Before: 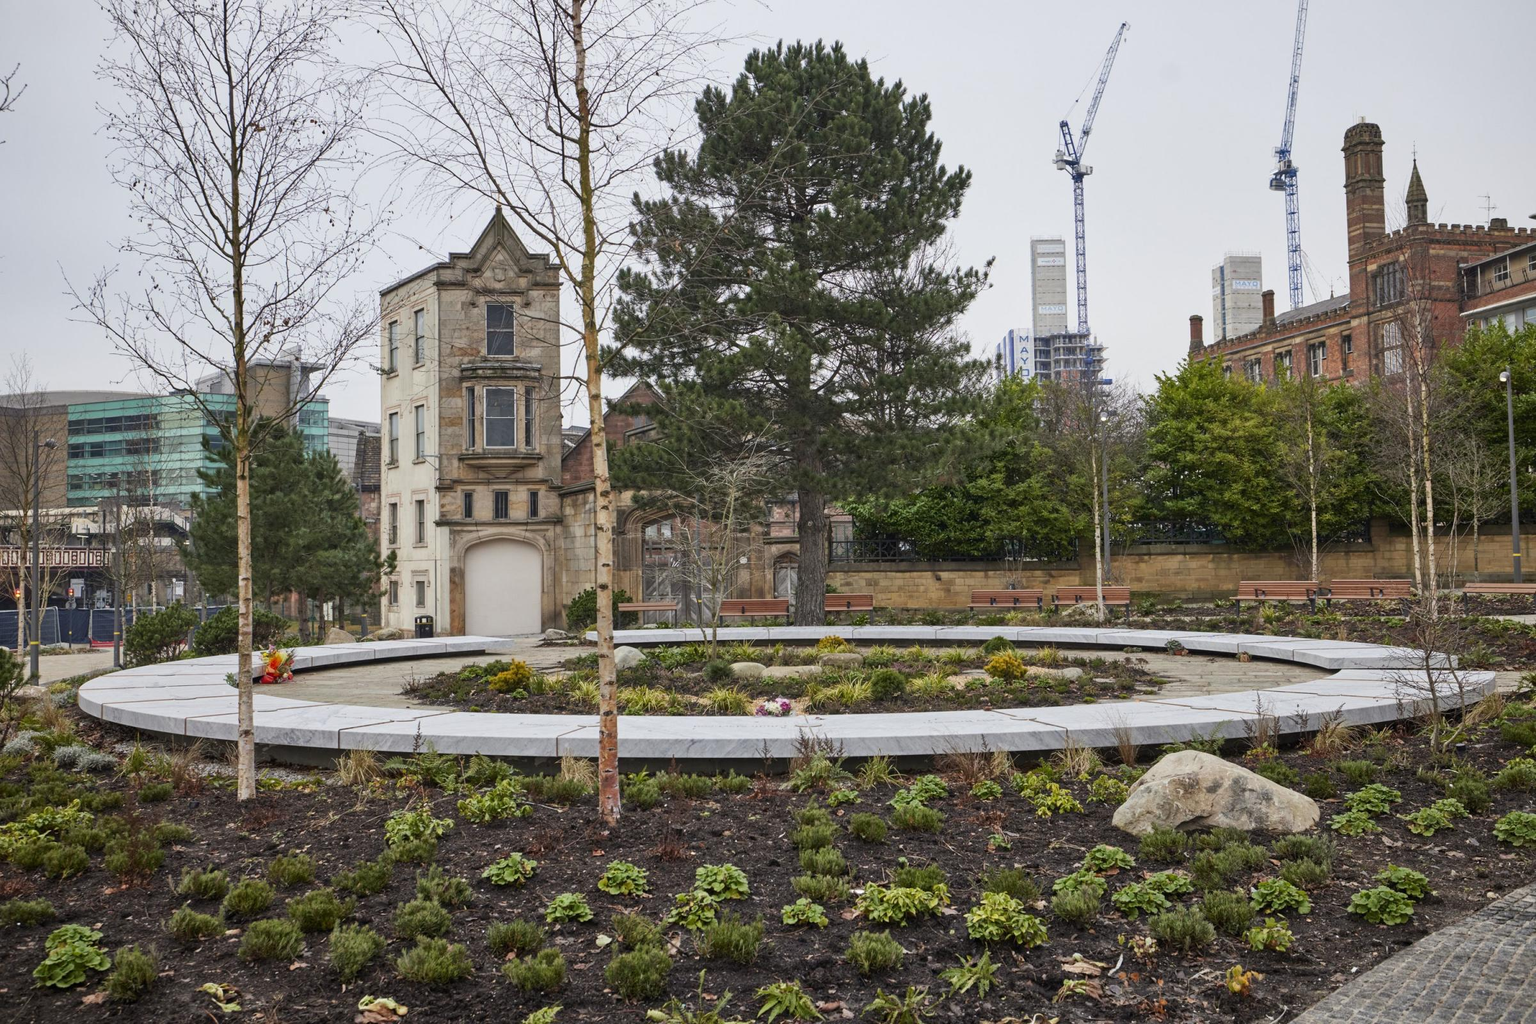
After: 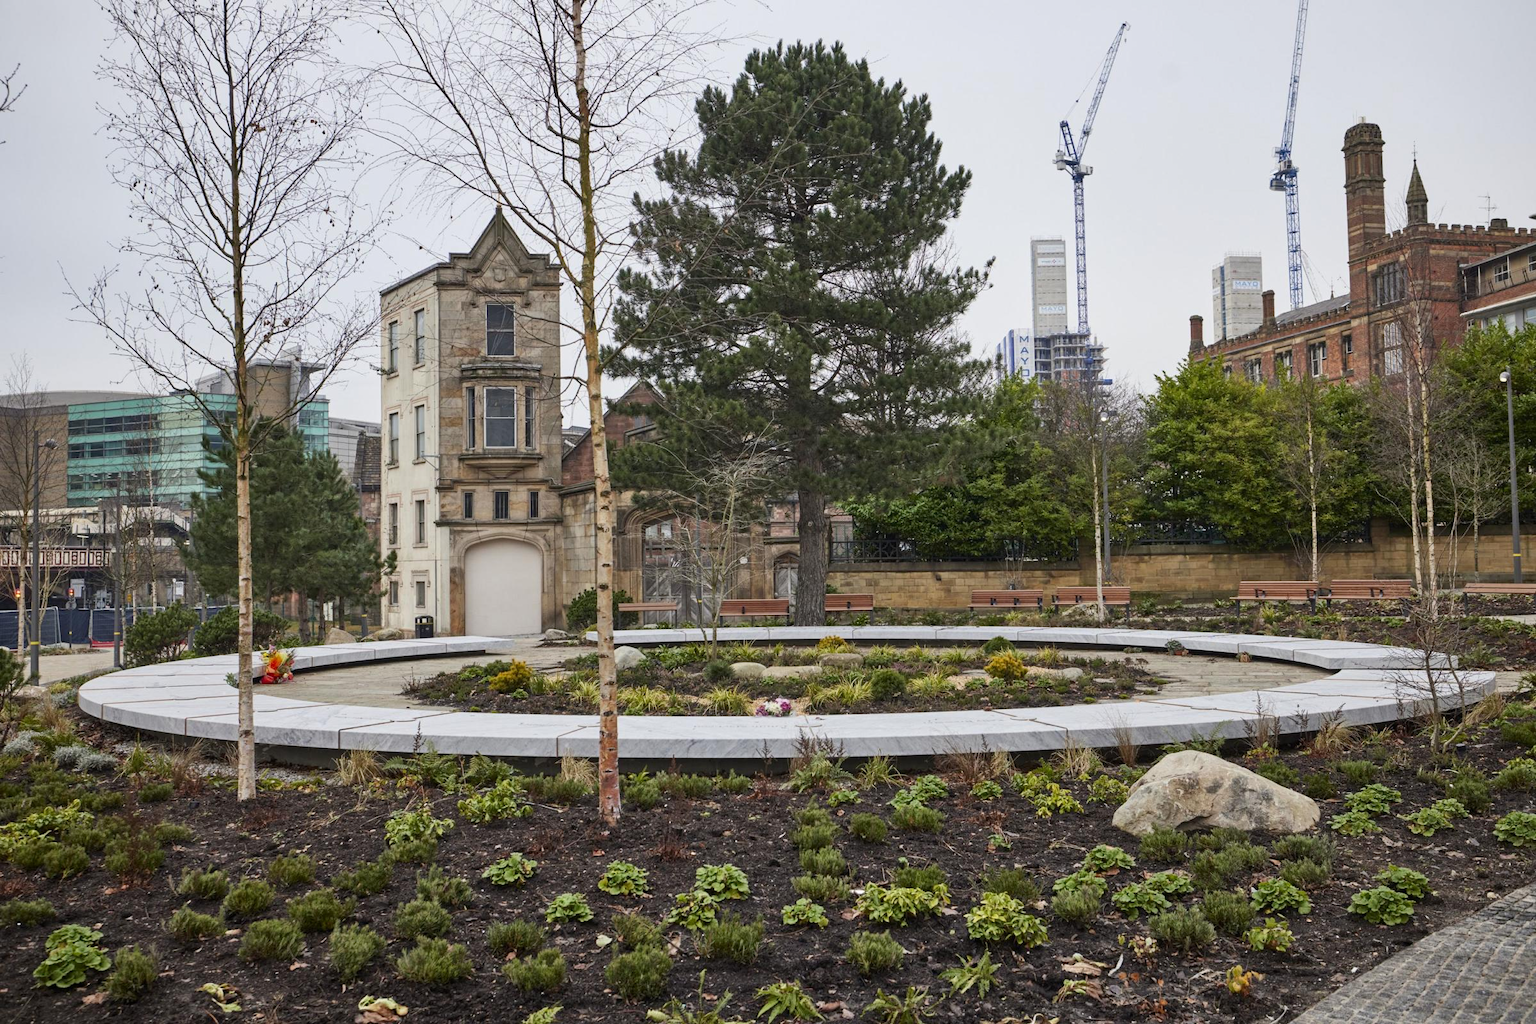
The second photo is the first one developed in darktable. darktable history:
contrast brightness saturation: contrast 0.076, saturation 0.021
